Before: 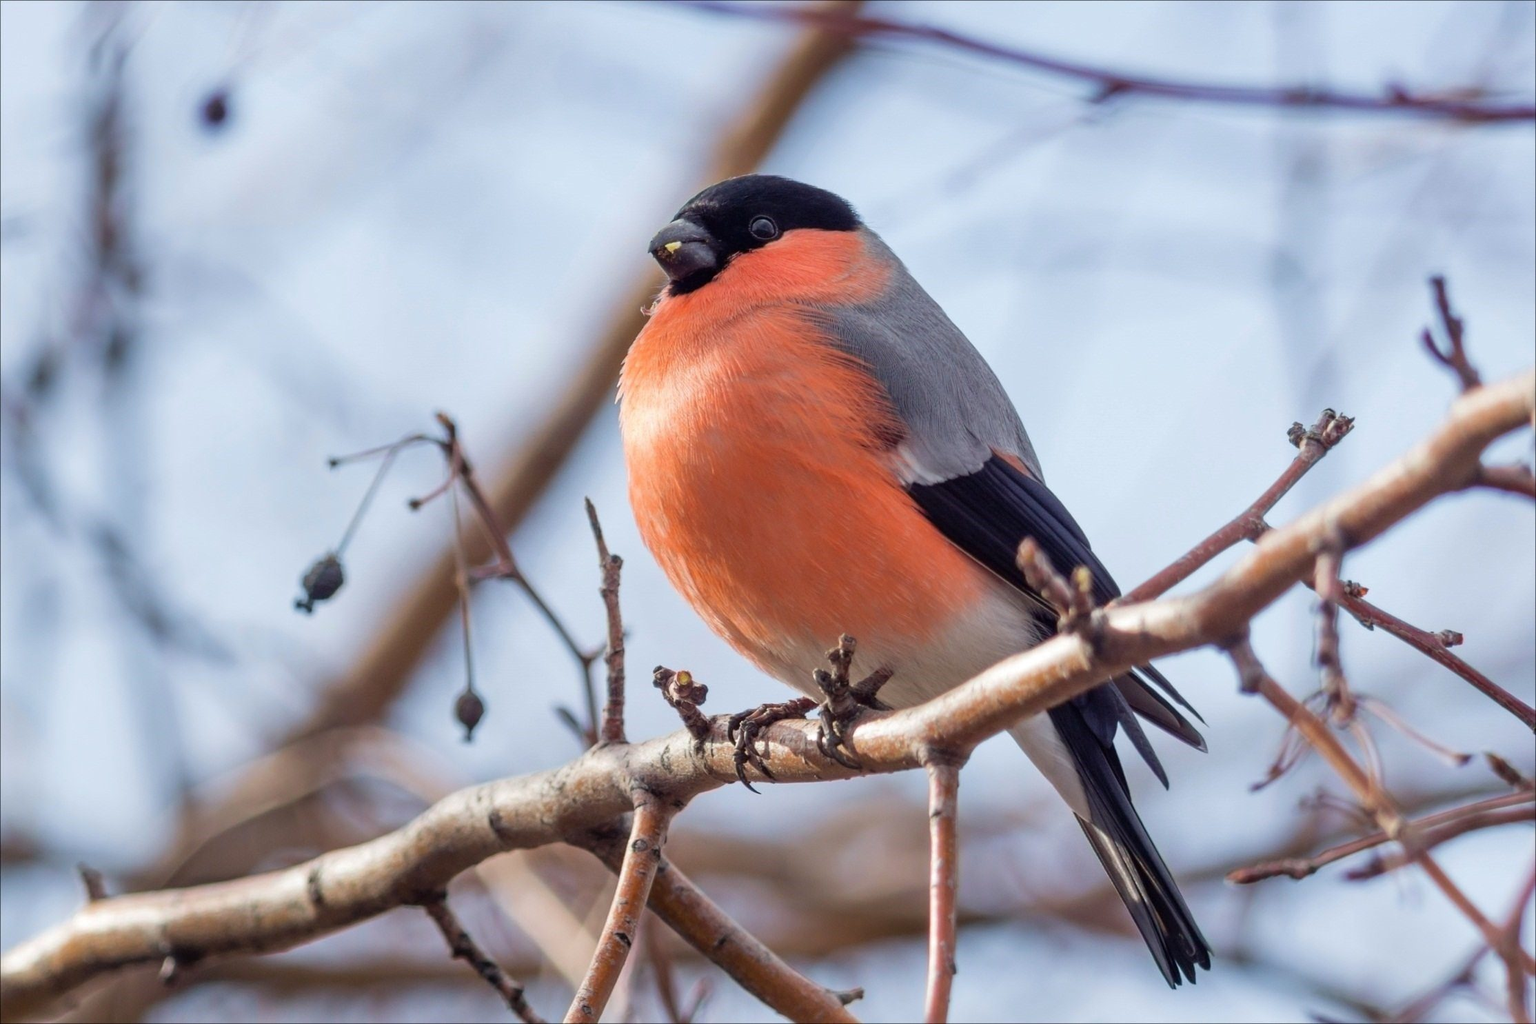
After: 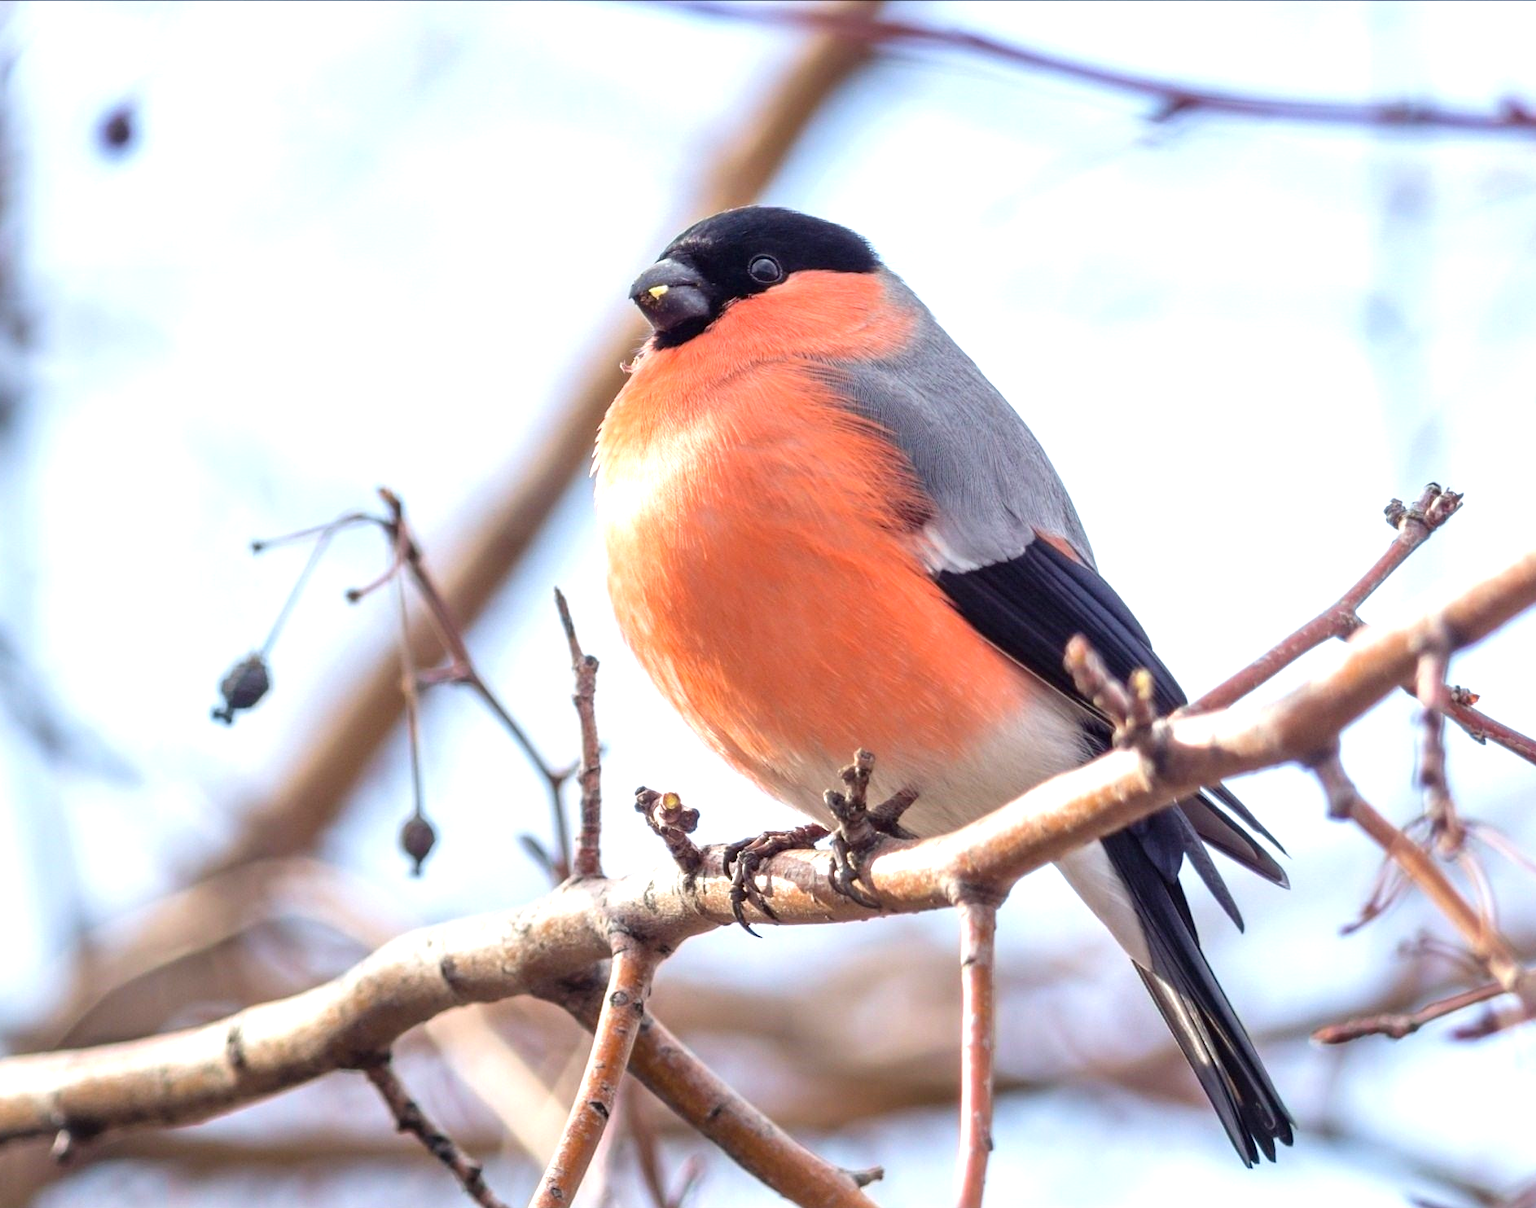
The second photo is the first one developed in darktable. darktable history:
crop: left 7.541%, right 7.786%
exposure: black level correction 0, exposure 0.894 EV, compensate highlight preservation false
